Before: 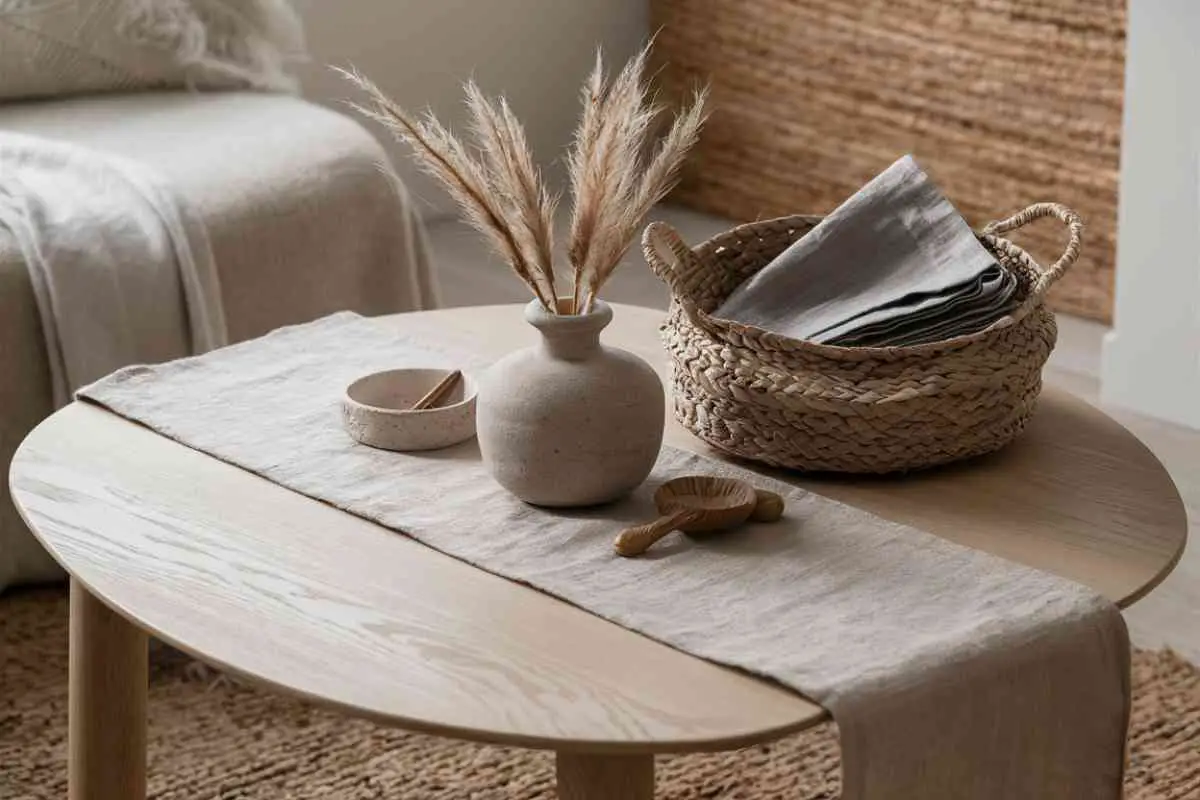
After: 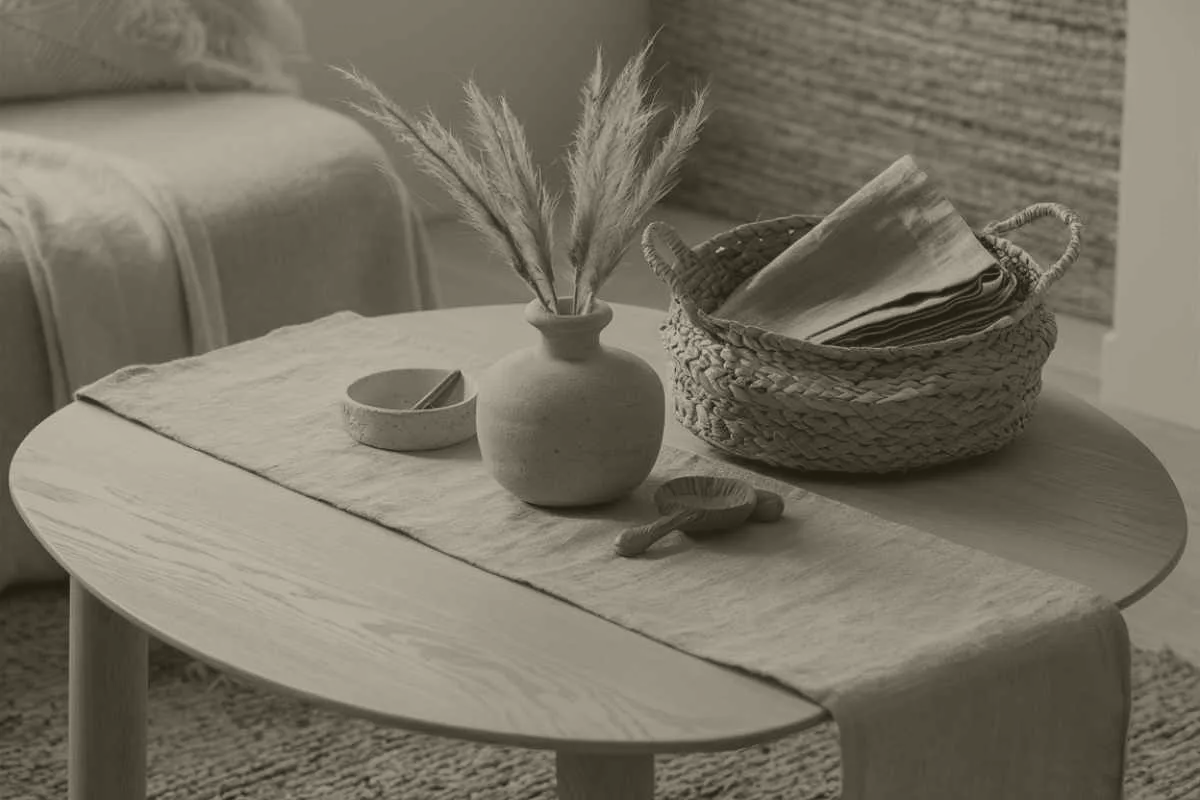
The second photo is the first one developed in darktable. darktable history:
colorize: hue 41.44°, saturation 22%, source mix 60%, lightness 10.61%
exposure: black level correction 0.001, exposure 0.5 EV, compensate exposure bias true, compensate highlight preservation false
